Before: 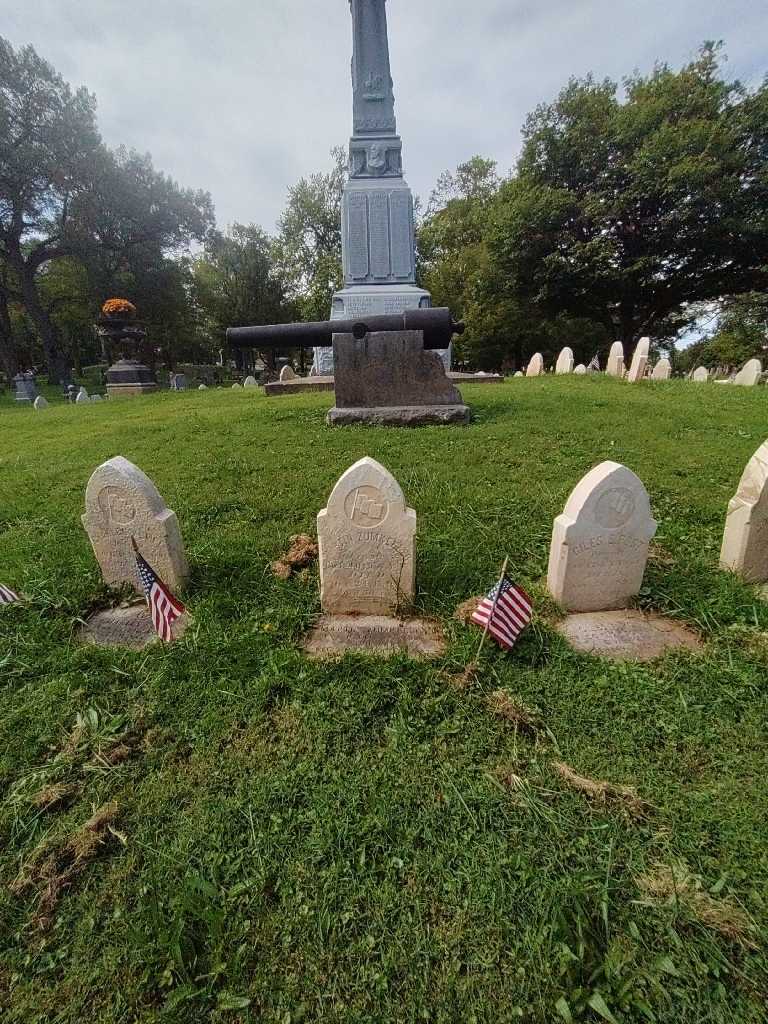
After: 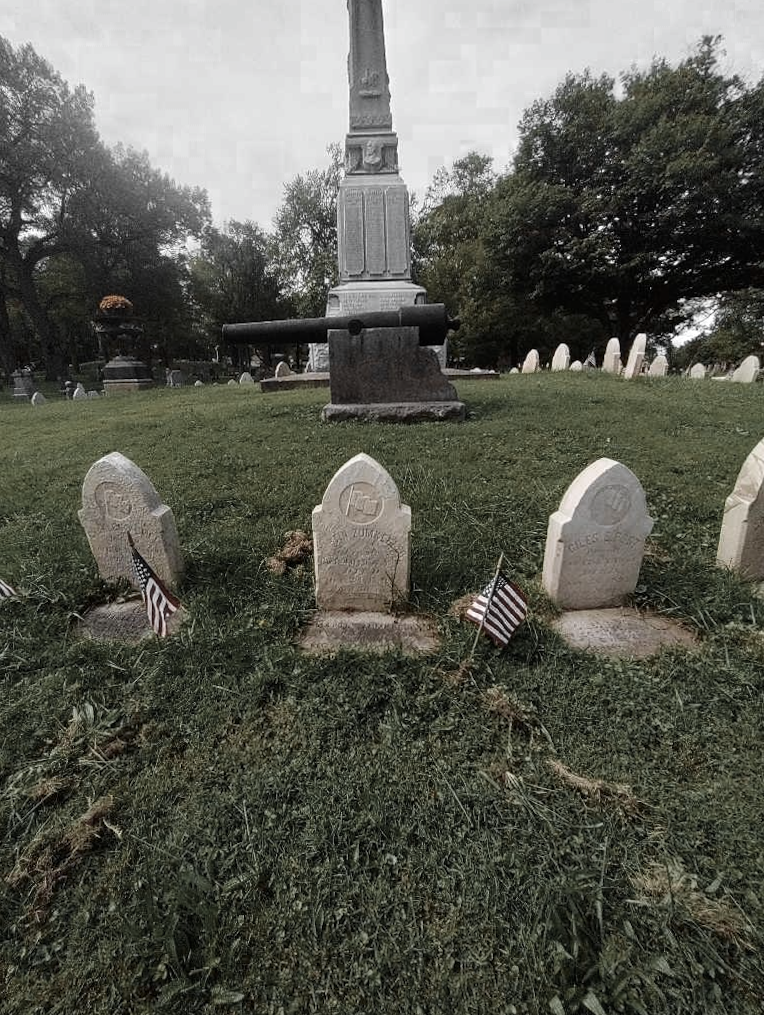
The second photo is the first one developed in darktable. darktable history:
contrast brightness saturation: contrast 0.13, brightness -0.05, saturation 0.16
color zones: curves: ch0 [(0, 0.613) (0.01, 0.613) (0.245, 0.448) (0.498, 0.529) (0.642, 0.665) (0.879, 0.777) (0.99, 0.613)]; ch1 [(0, 0.035) (0.121, 0.189) (0.259, 0.197) (0.415, 0.061) (0.589, 0.022) (0.732, 0.022) (0.857, 0.026) (0.991, 0.053)]
rotate and perspective: rotation 0.192°, lens shift (horizontal) -0.015, crop left 0.005, crop right 0.996, crop top 0.006, crop bottom 0.99
